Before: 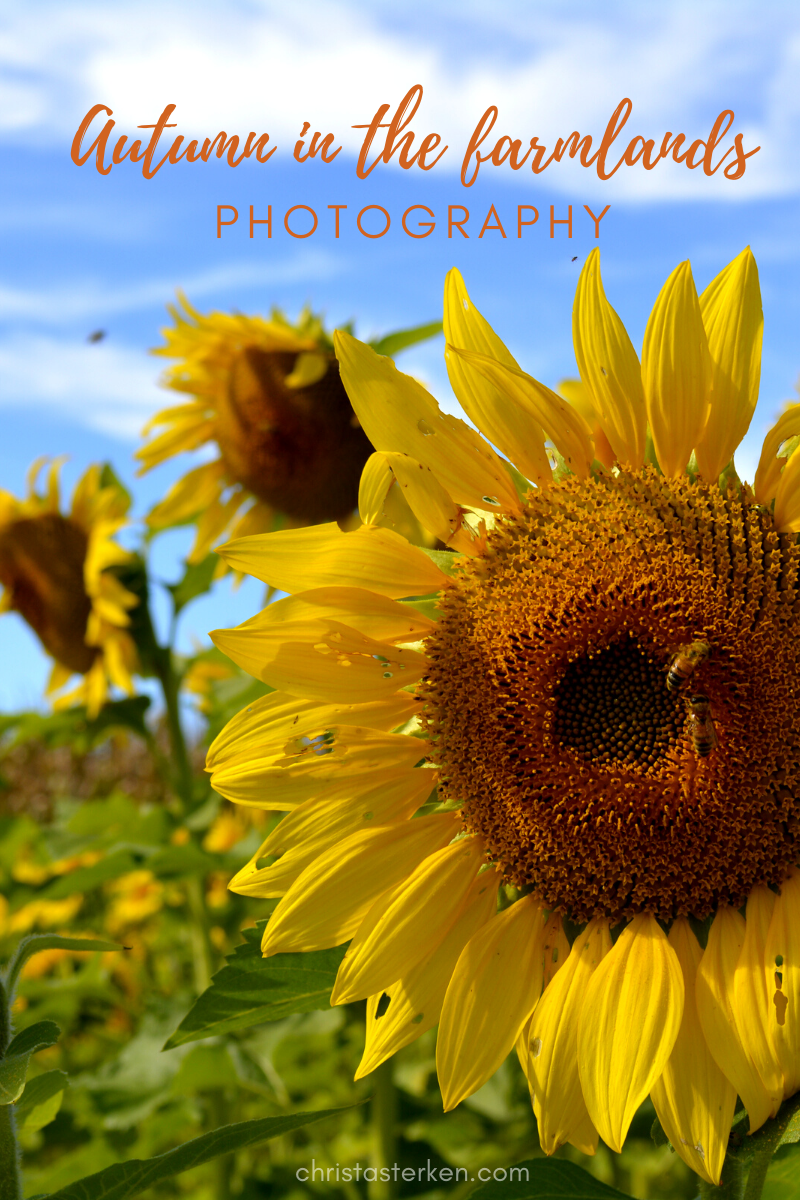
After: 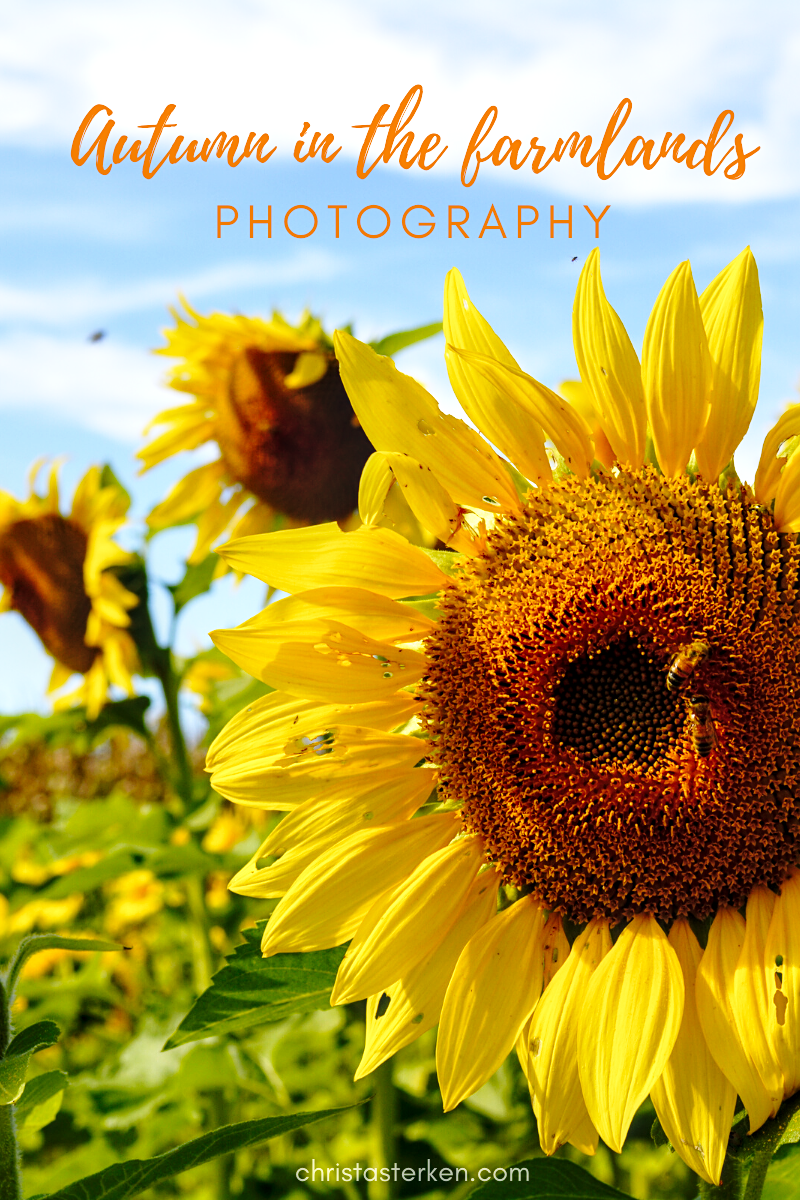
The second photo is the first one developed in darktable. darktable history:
local contrast: on, module defaults
base curve: curves: ch0 [(0, 0) (0.028, 0.03) (0.121, 0.232) (0.46, 0.748) (0.859, 0.968) (1, 1)], preserve colors none
sharpen: amount 0.216
